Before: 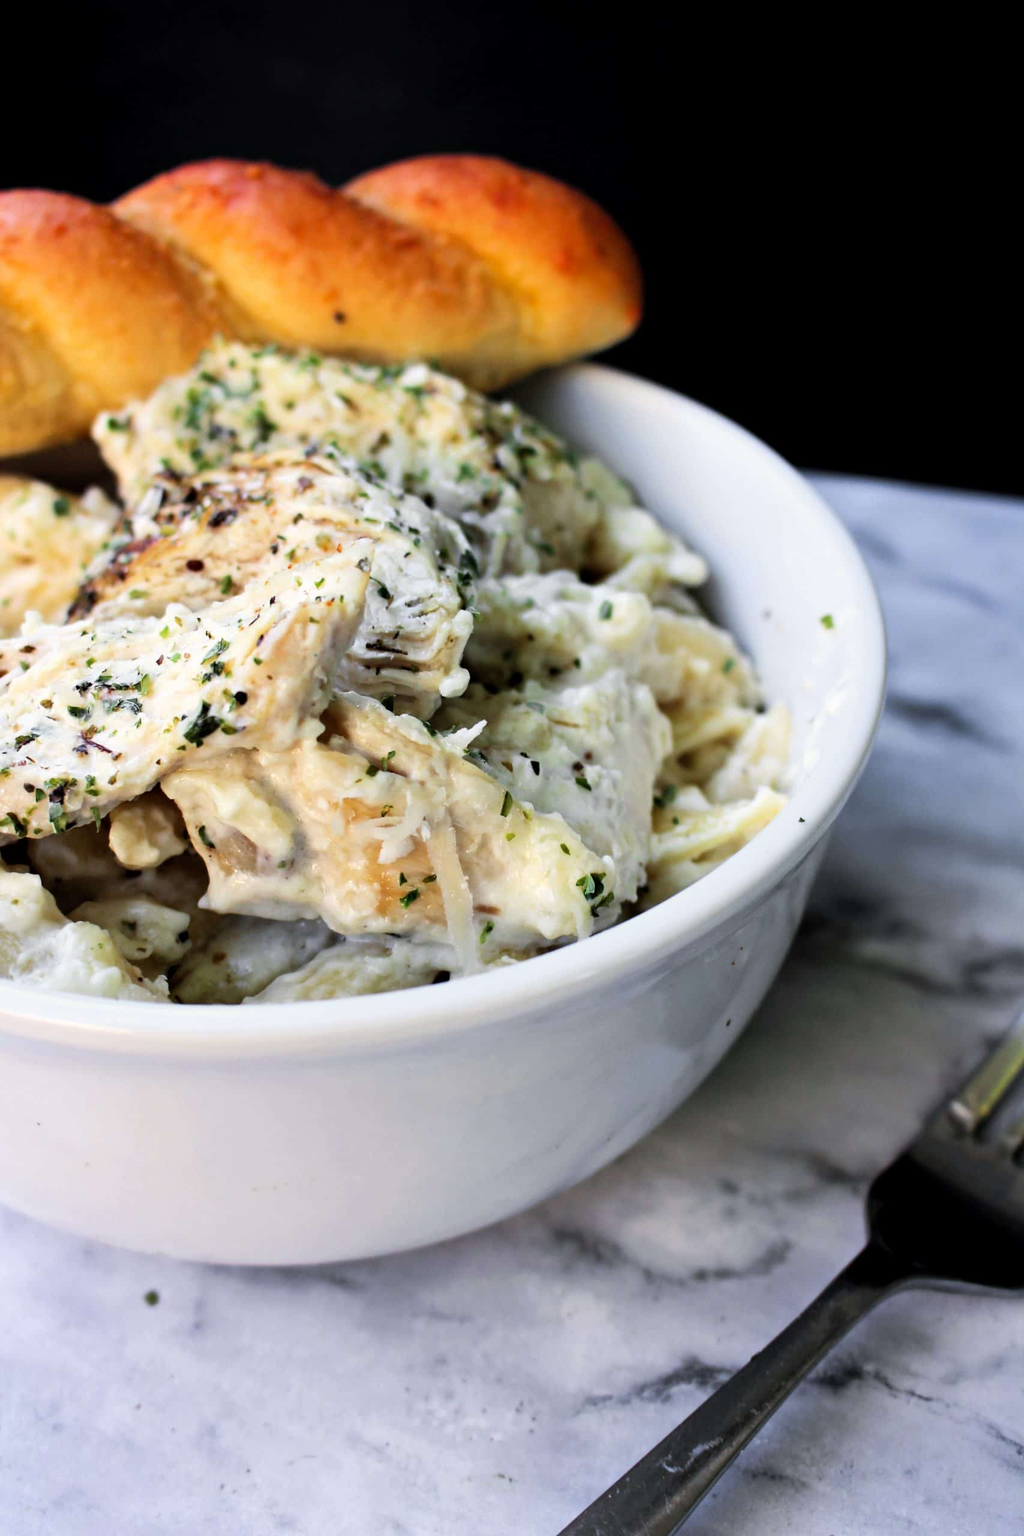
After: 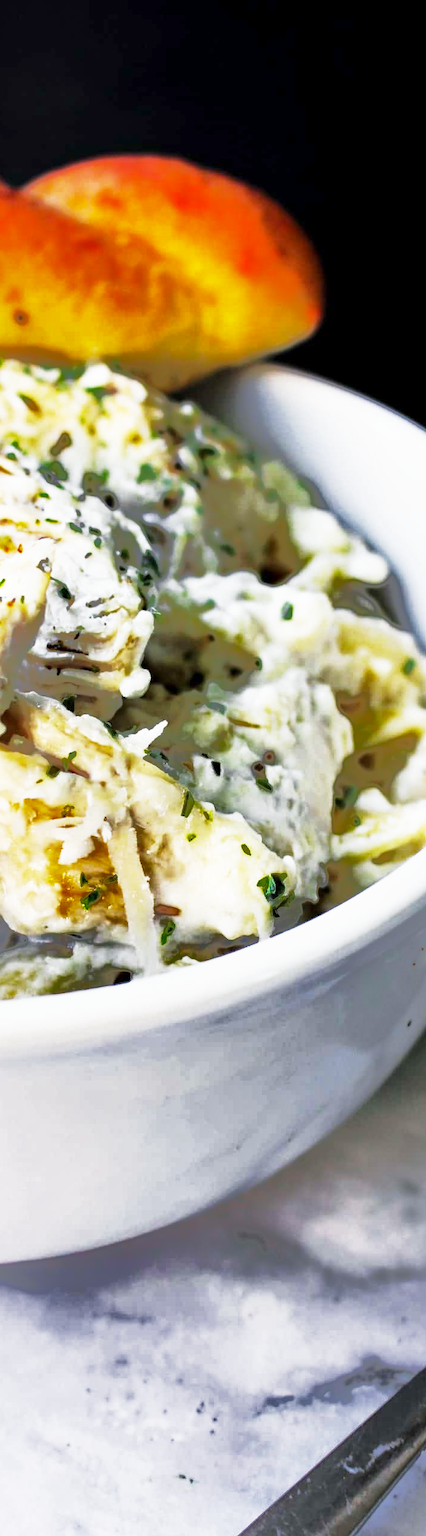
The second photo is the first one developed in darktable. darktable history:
shadows and highlights: shadows -19.91, highlights -73.15
base curve: curves: ch0 [(0, 0) (0.495, 0.917) (1, 1)], preserve colors none
crop: left 31.229%, right 27.105%
